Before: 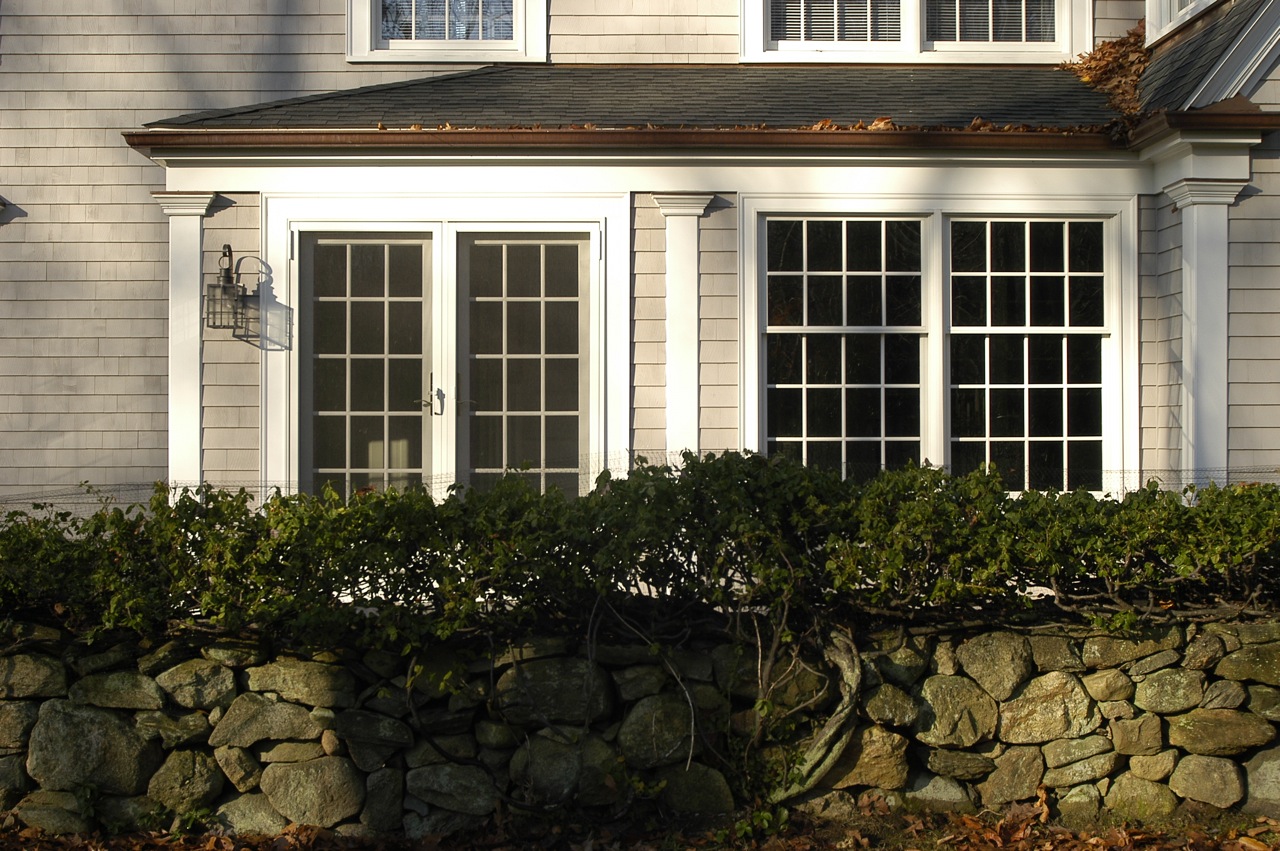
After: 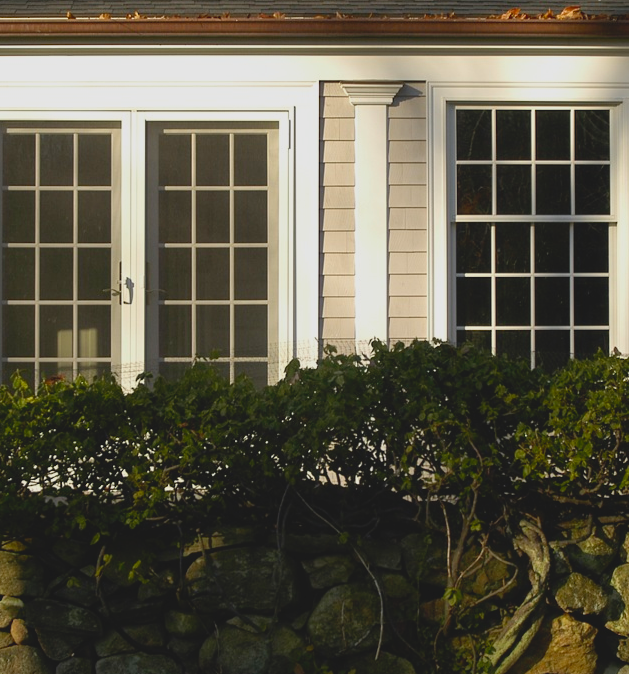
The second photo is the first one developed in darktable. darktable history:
contrast brightness saturation: contrast -0.179, saturation 0.186
crop and rotate: angle 0.019°, left 24.334%, top 13.058%, right 26.432%, bottom 7.677%
